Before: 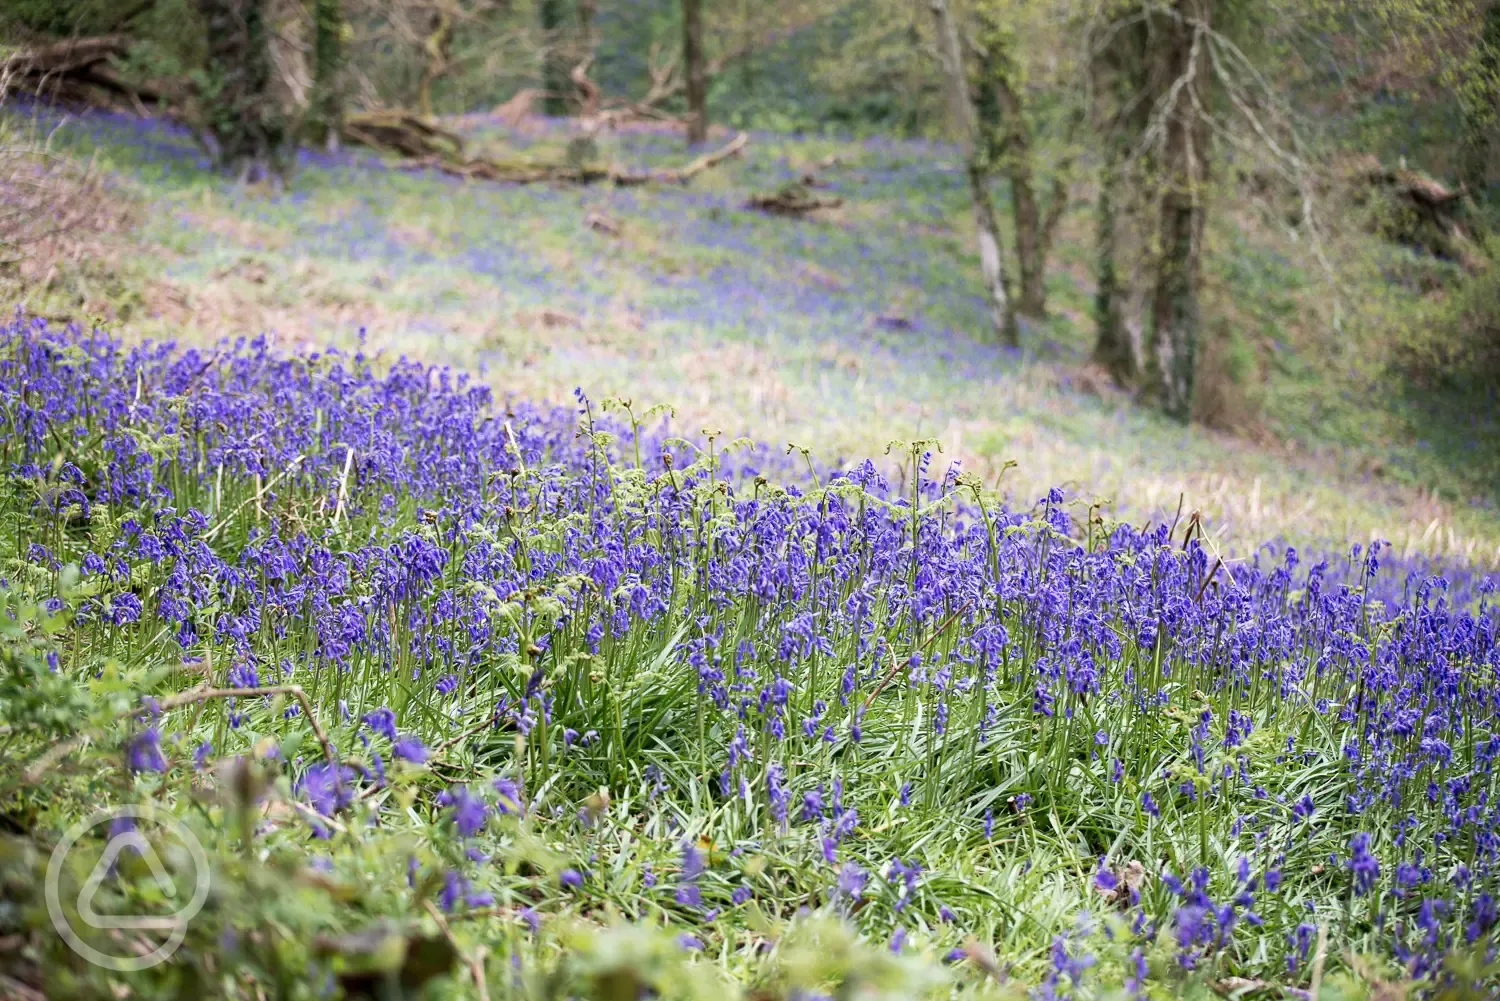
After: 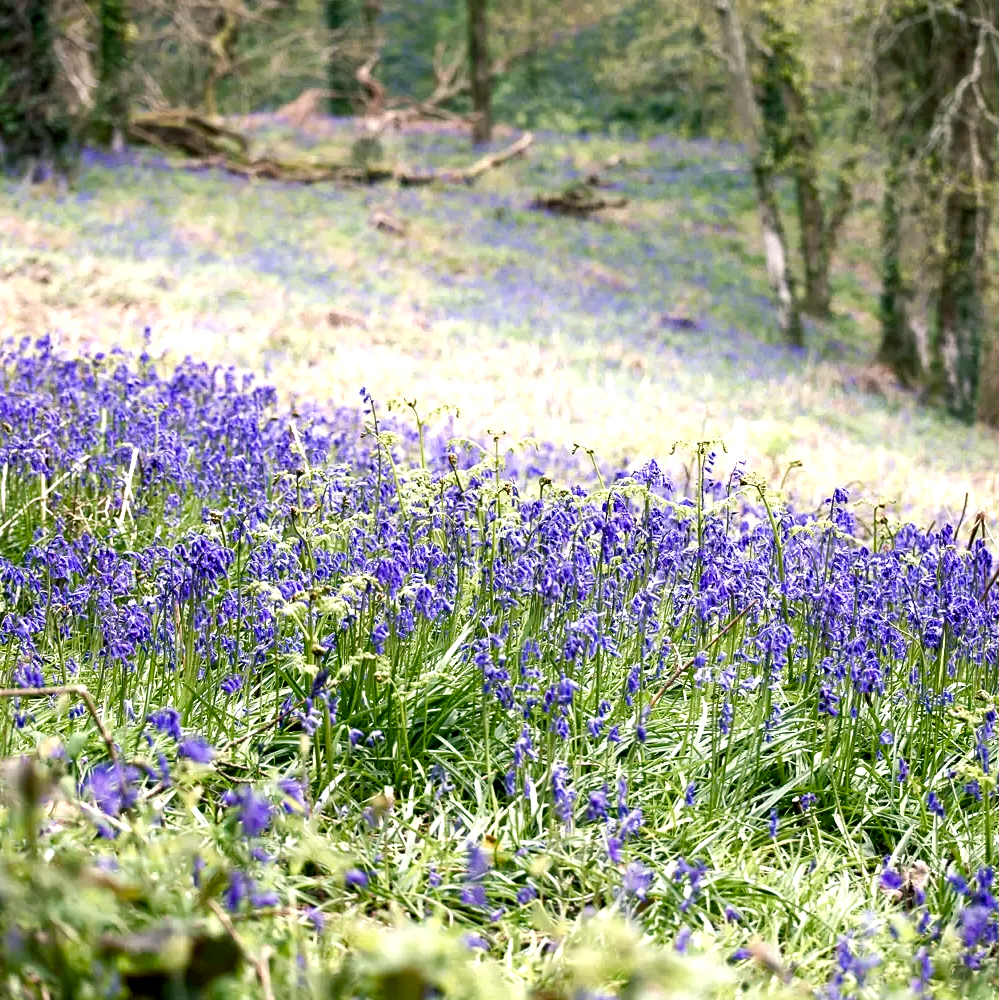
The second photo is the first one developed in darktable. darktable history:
crop and rotate: left 14.385%, right 18.948%
color balance rgb: shadows lift › chroma 2.79%, shadows lift › hue 190.66°, power › hue 171.85°, highlights gain › chroma 2.16%, highlights gain › hue 75.26°, global offset › luminance -0.51%, perceptual saturation grading › highlights -33.8%, perceptual saturation grading › mid-tones 14.98%, perceptual saturation grading › shadows 48.43%, perceptual brilliance grading › highlights 15.68%, perceptual brilliance grading › mid-tones 6.62%, perceptual brilliance grading › shadows -14.98%, global vibrance 11.32%, contrast 5.05%
